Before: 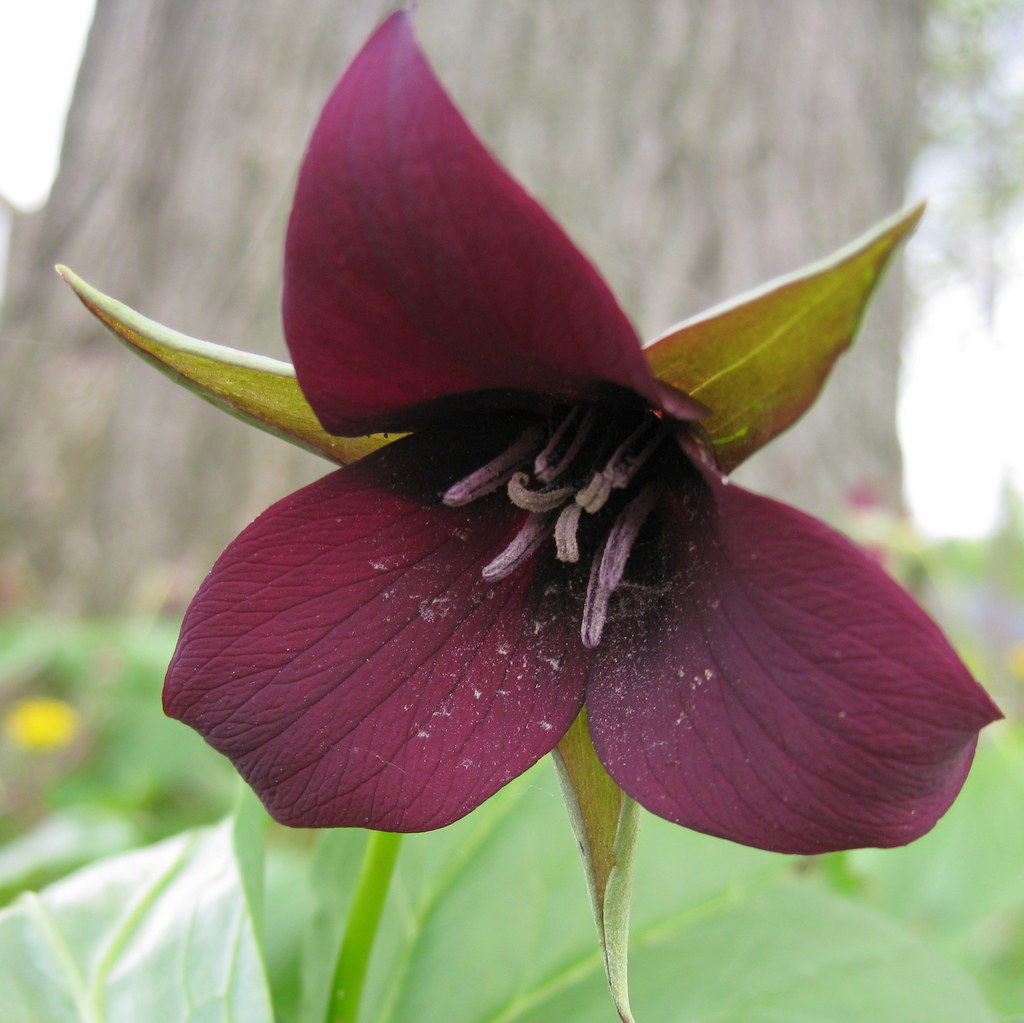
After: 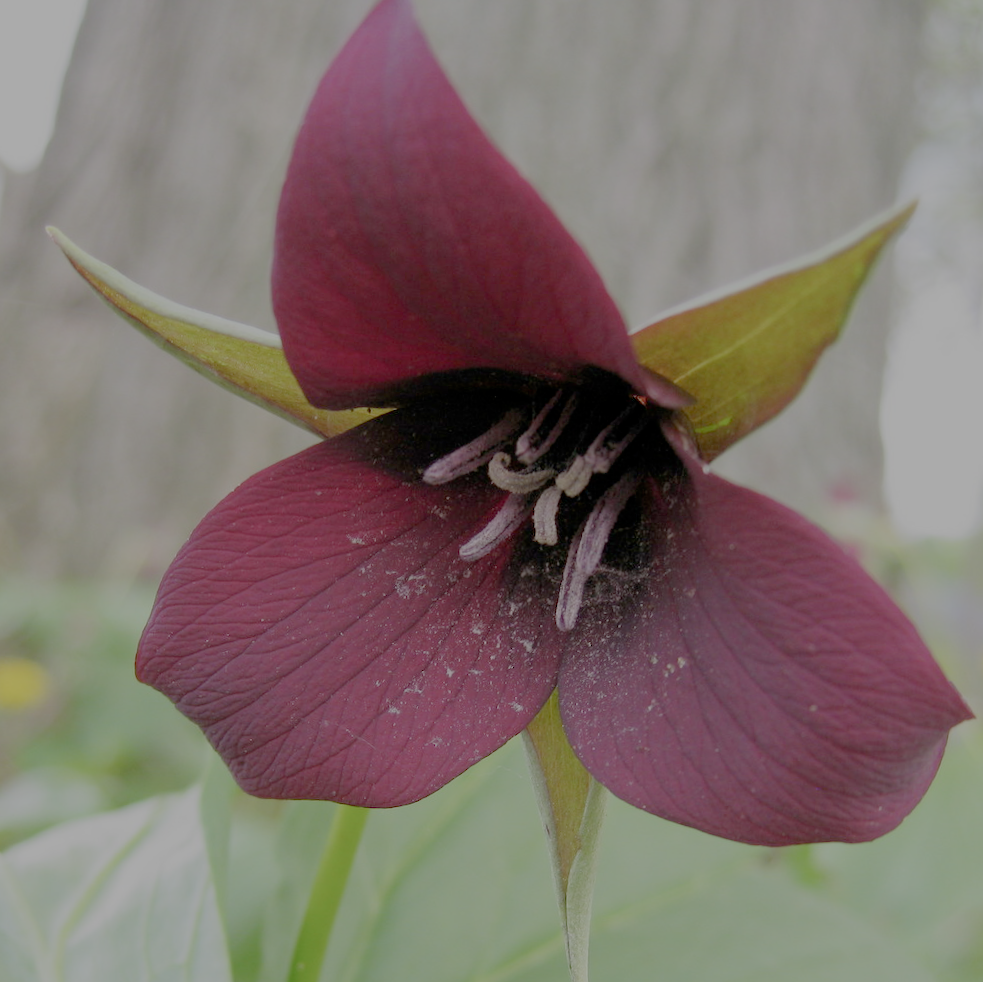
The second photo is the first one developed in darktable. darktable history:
crop and rotate: angle -2.38°
filmic rgb: white relative exposure 8 EV, threshold 3 EV, structure ↔ texture 100%, target black luminance 0%, hardness 2.44, latitude 76.53%, contrast 0.562, shadows ↔ highlights balance 0%, preserve chrominance no, color science v4 (2020), iterations of high-quality reconstruction 10, type of noise poissonian, enable highlight reconstruction true
